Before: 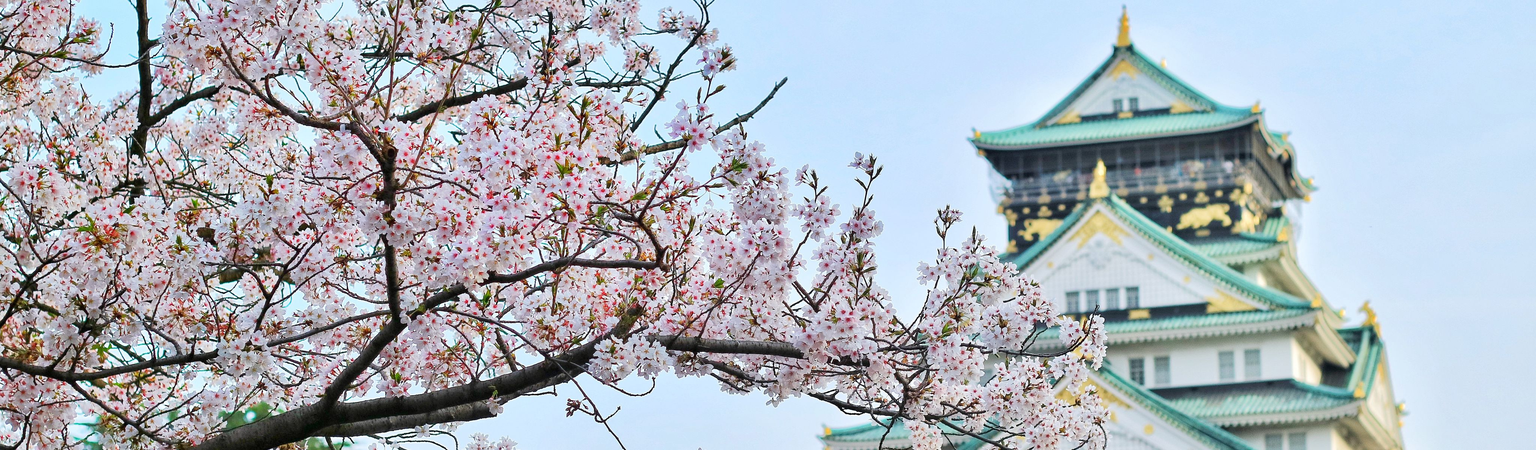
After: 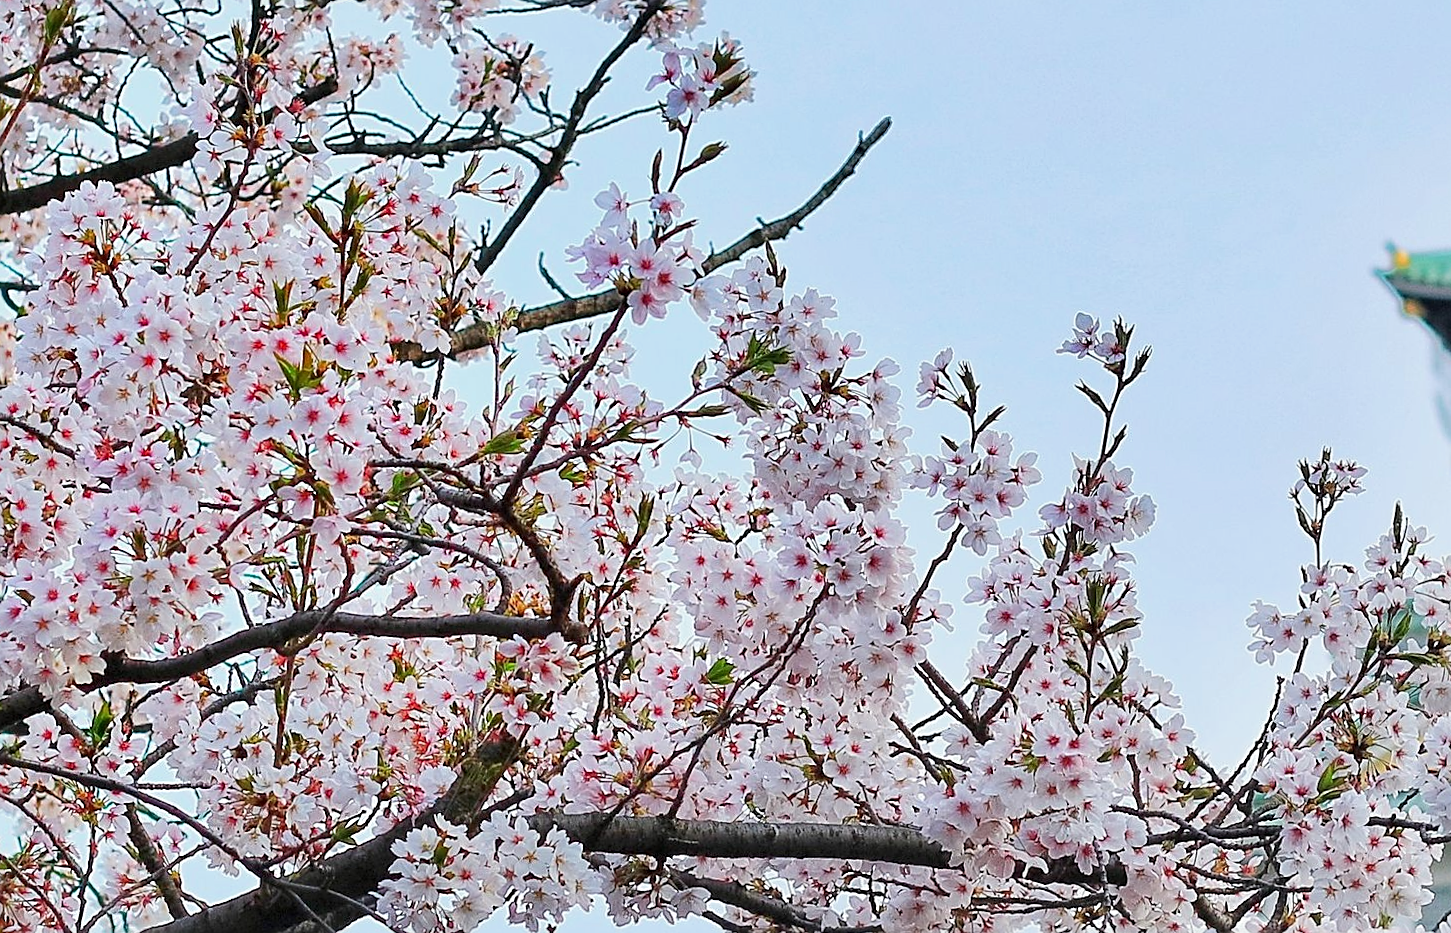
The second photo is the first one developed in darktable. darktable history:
crop and rotate: left 29.476%, top 10.214%, right 35.32%, bottom 17.333%
sharpen: on, module defaults
exposure: exposure -0.153 EV, compensate highlight preservation false
rotate and perspective: rotation -1.24°, automatic cropping off
